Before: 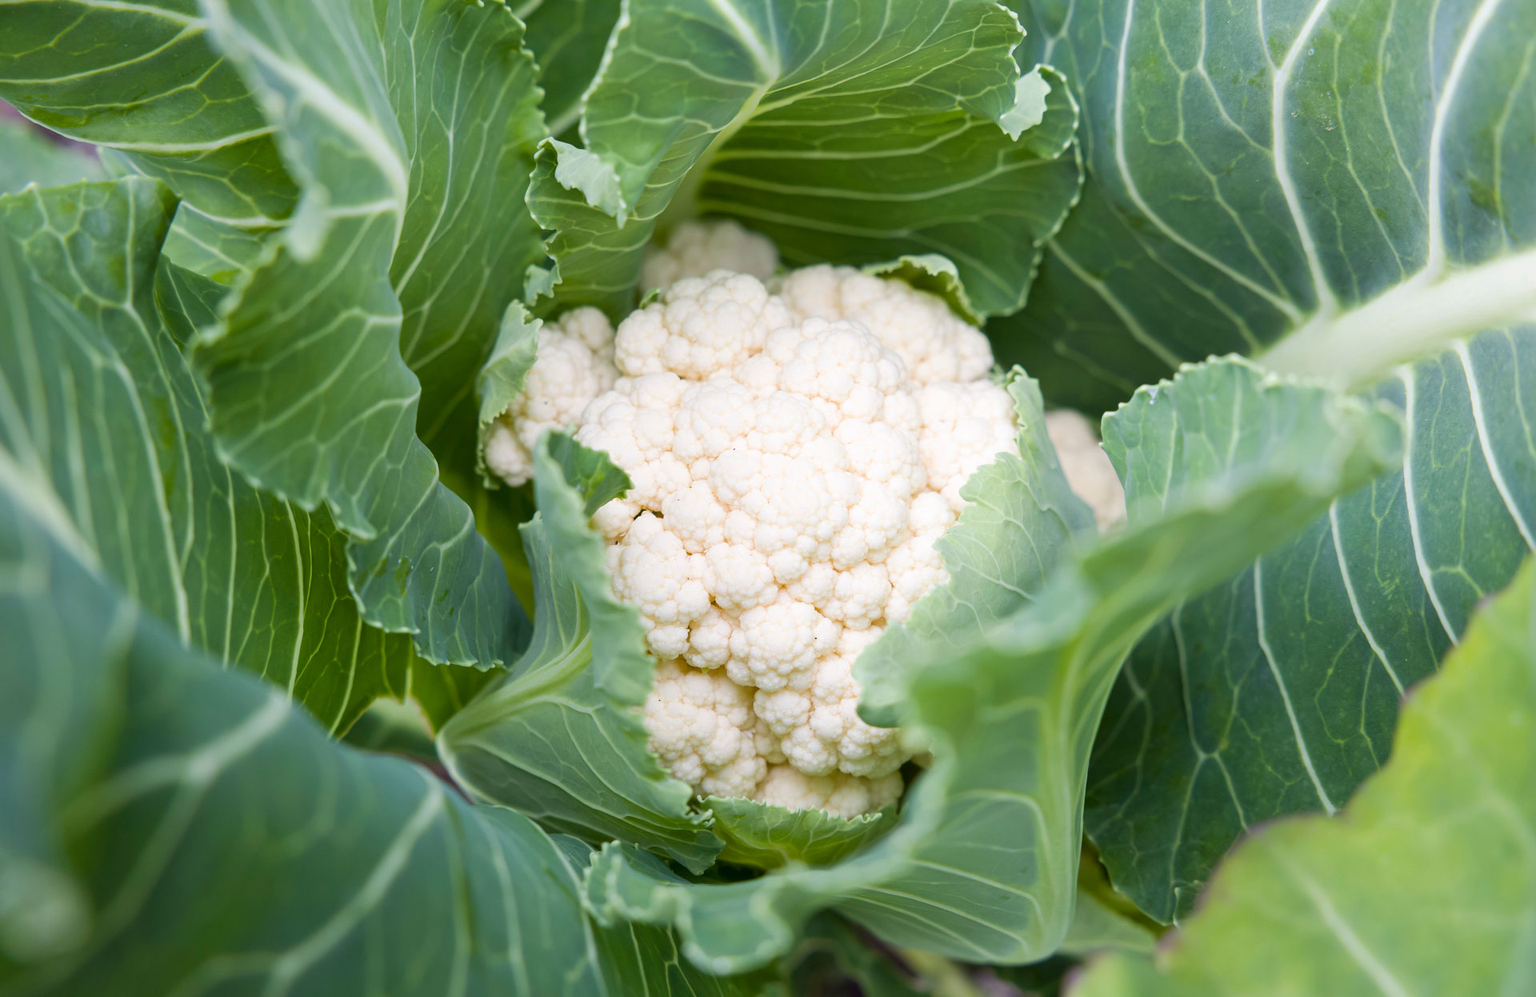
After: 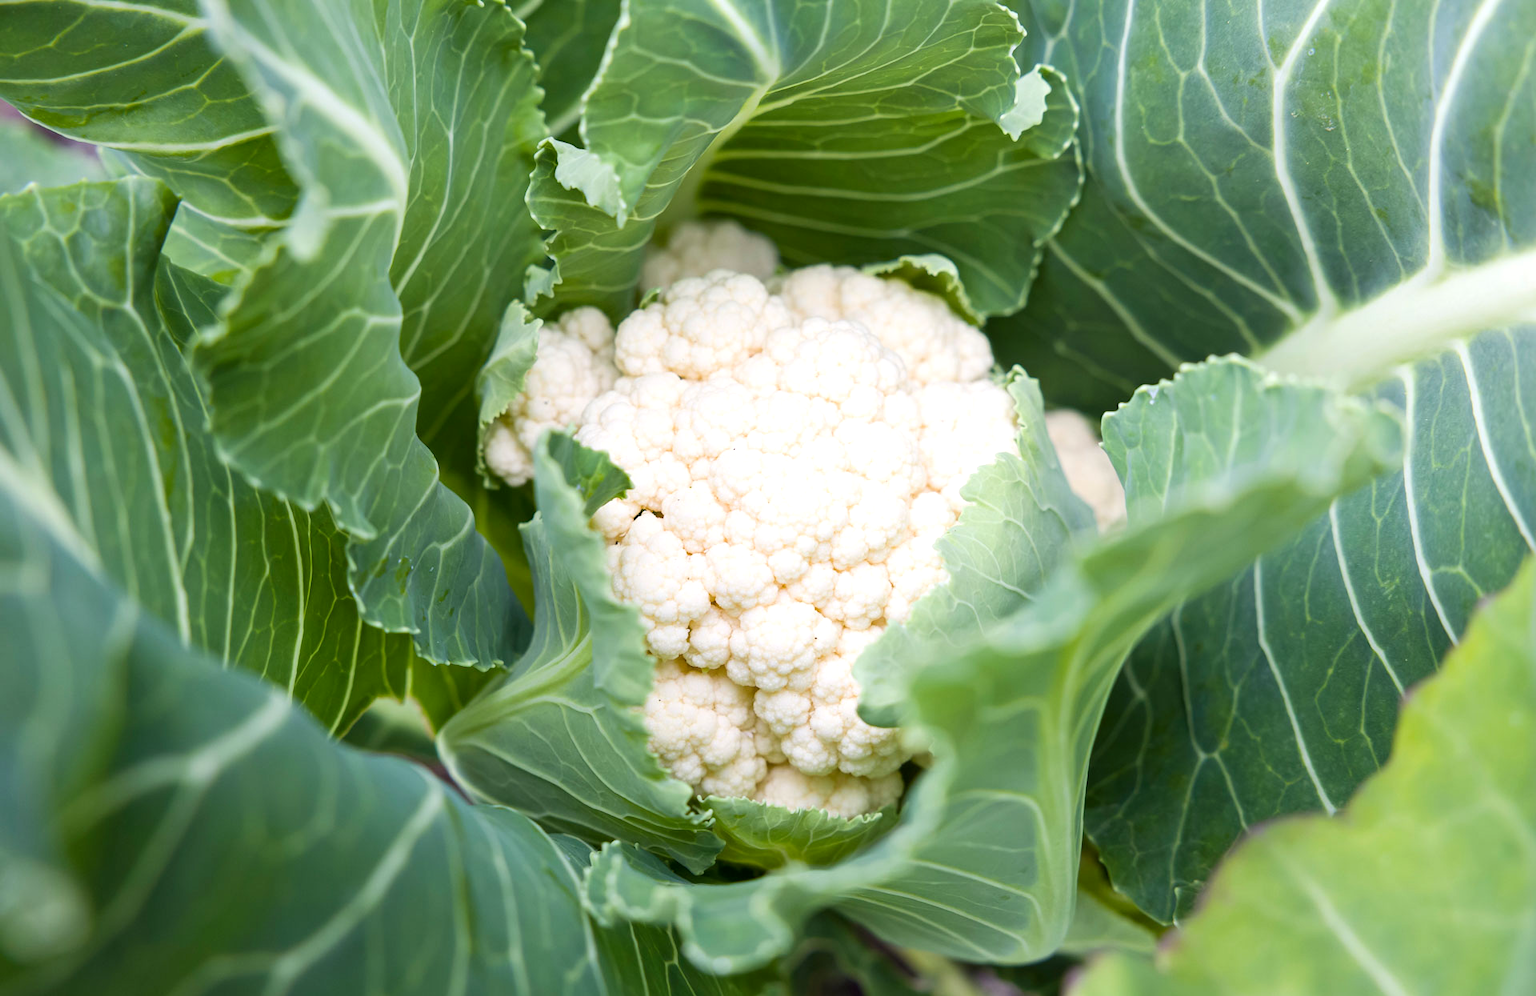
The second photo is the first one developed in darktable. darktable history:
levels: levels [0.016, 0.484, 0.953]
contrast brightness saturation: contrast 0.1, brightness 0.02, saturation 0.02
